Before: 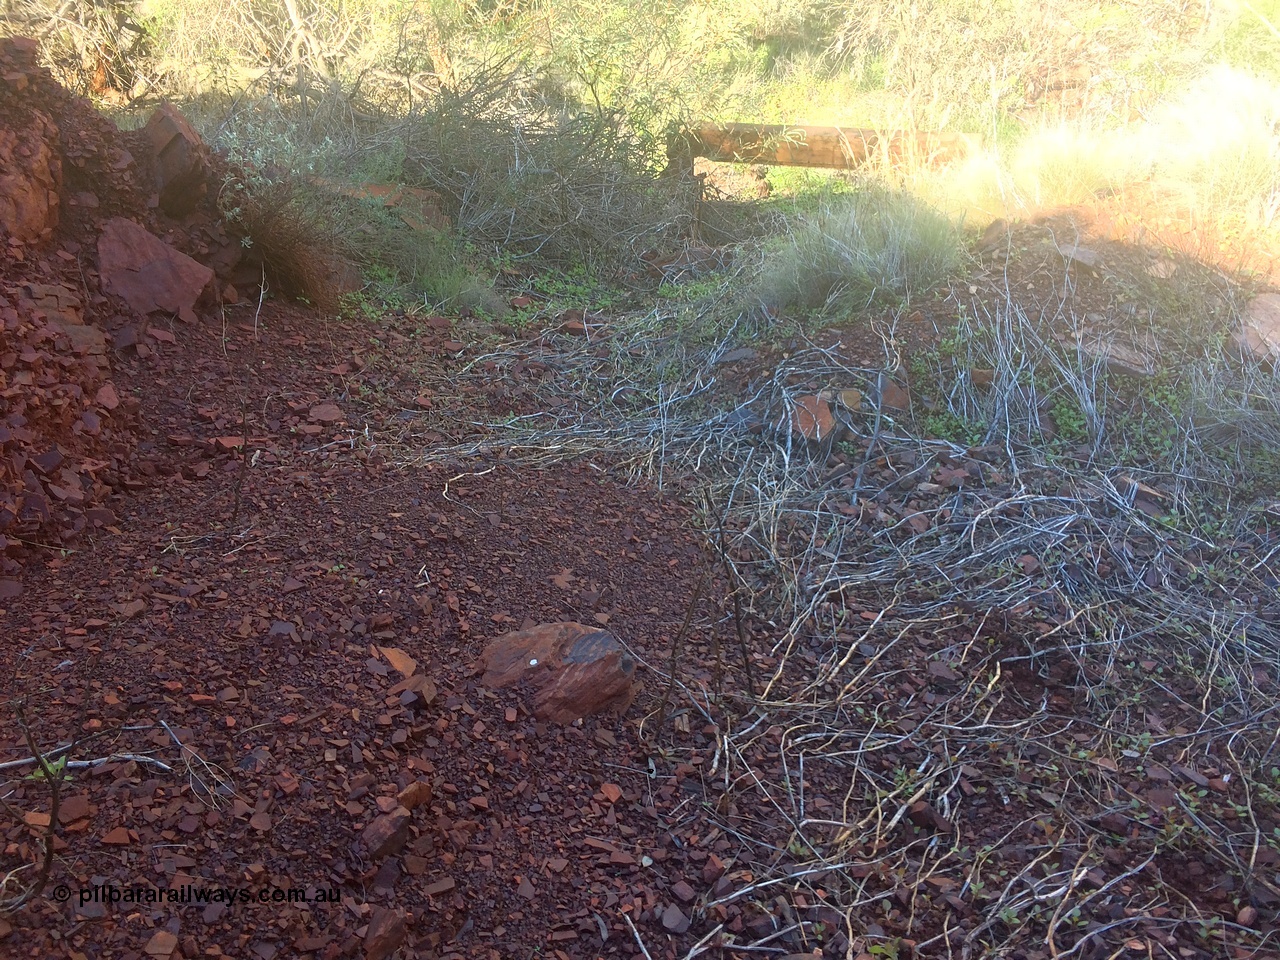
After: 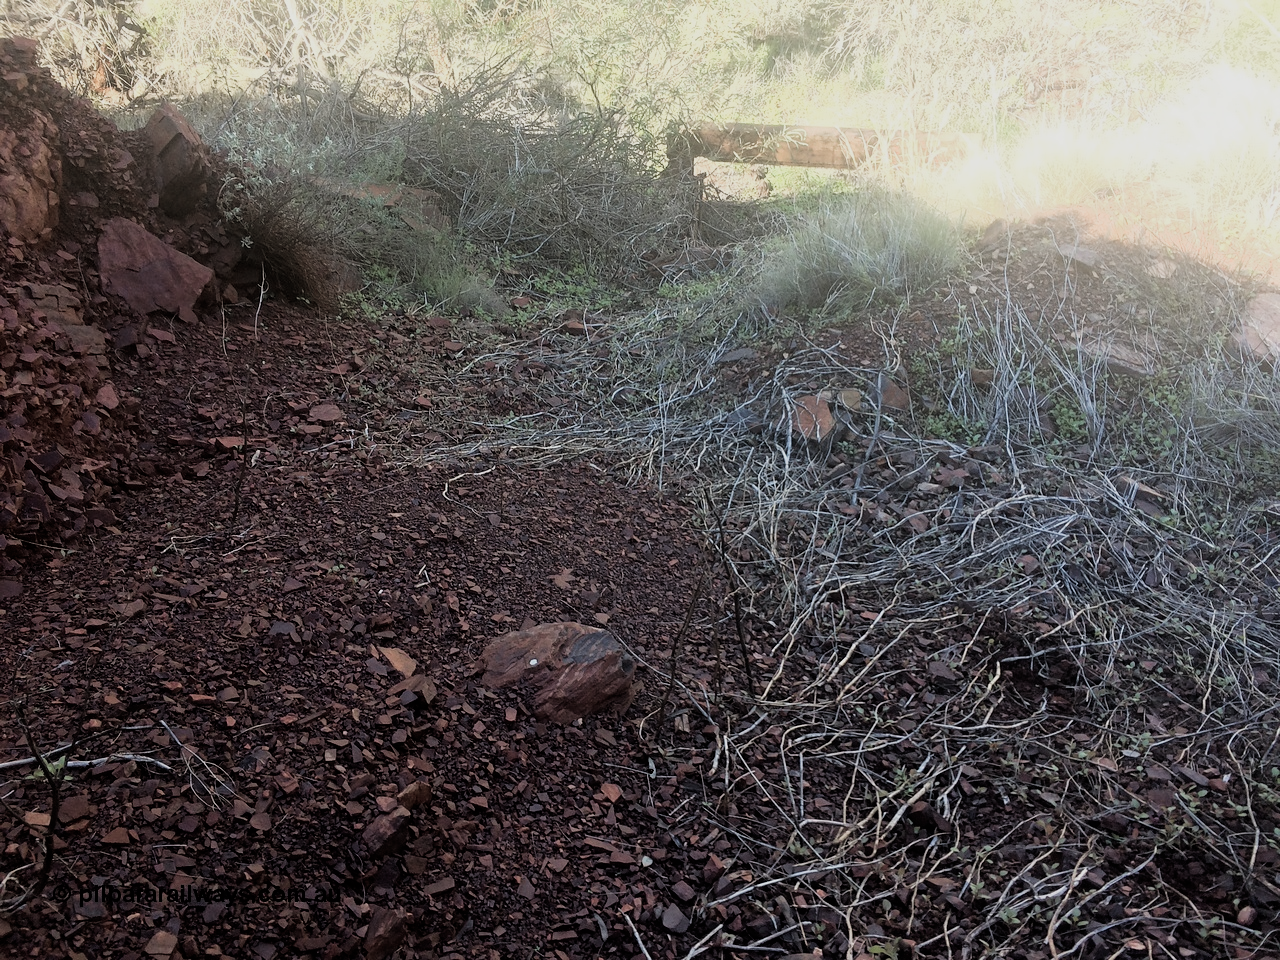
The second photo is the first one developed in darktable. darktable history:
color zones: curves: ch0 [(0, 0.559) (0.153, 0.551) (0.229, 0.5) (0.429, 0.5) (0.571, 0.5) (0.714, 0.5) (0.857, 0.5) (1, 0.559)]; ch1 [(0, 0.417) (0.112, 0.336) (0.213, 0.26) (0.429, 0.34) (0.571, 0.35) (0.683, 0.331) (0.857, 0.344) (1, 0.417)]
filmic rgb: black relative exposure -5.05 EV, white relative exposure 3.99 EV, threshold 2.95 EV, hardness 2.88, contrast 1.3, highlights saturation mix -30.39%, enable highlight reconstruction true
